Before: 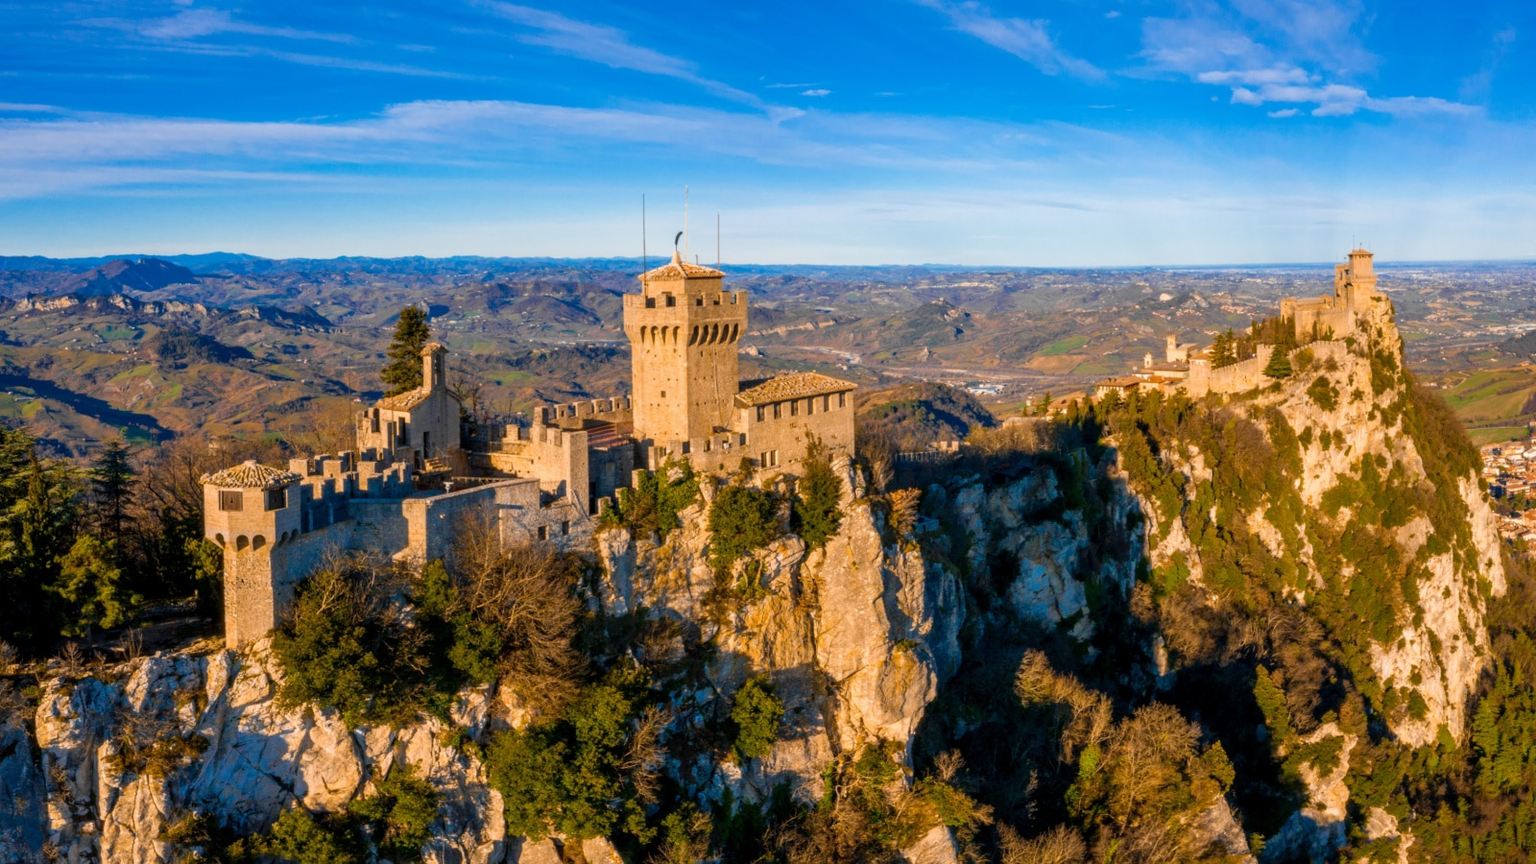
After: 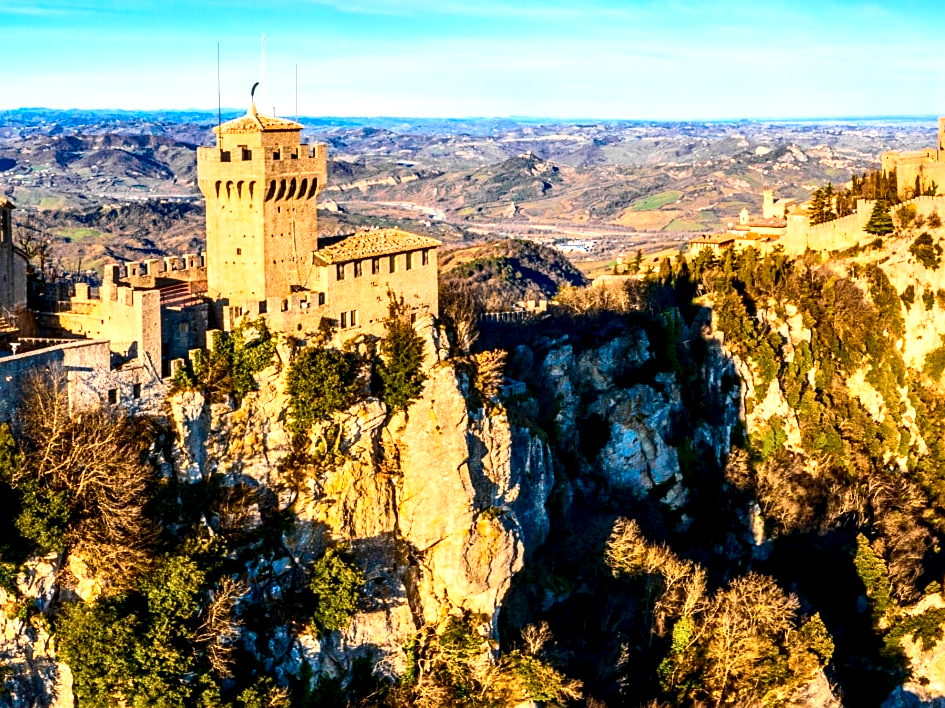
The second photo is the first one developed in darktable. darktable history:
crop and rotate: left 28.256%, top 17.734%, right 12.656%, bottom 3.573%
local contrast: detail 135%, midtone range 0.75
sharpen: on, module defaults
exposure: black level correction 0, exposure 0.5 EV, compensate exposure bias true, compensate highlight preservation false
contrast brightness saturation: contrast 0.4, brightness 0.1, saturation 0.21
base curve: curves: ch0 [(0, 0) (0.989, 0.992)], preserve colors none
shadows and highlights: shadows 25, highlights -25
